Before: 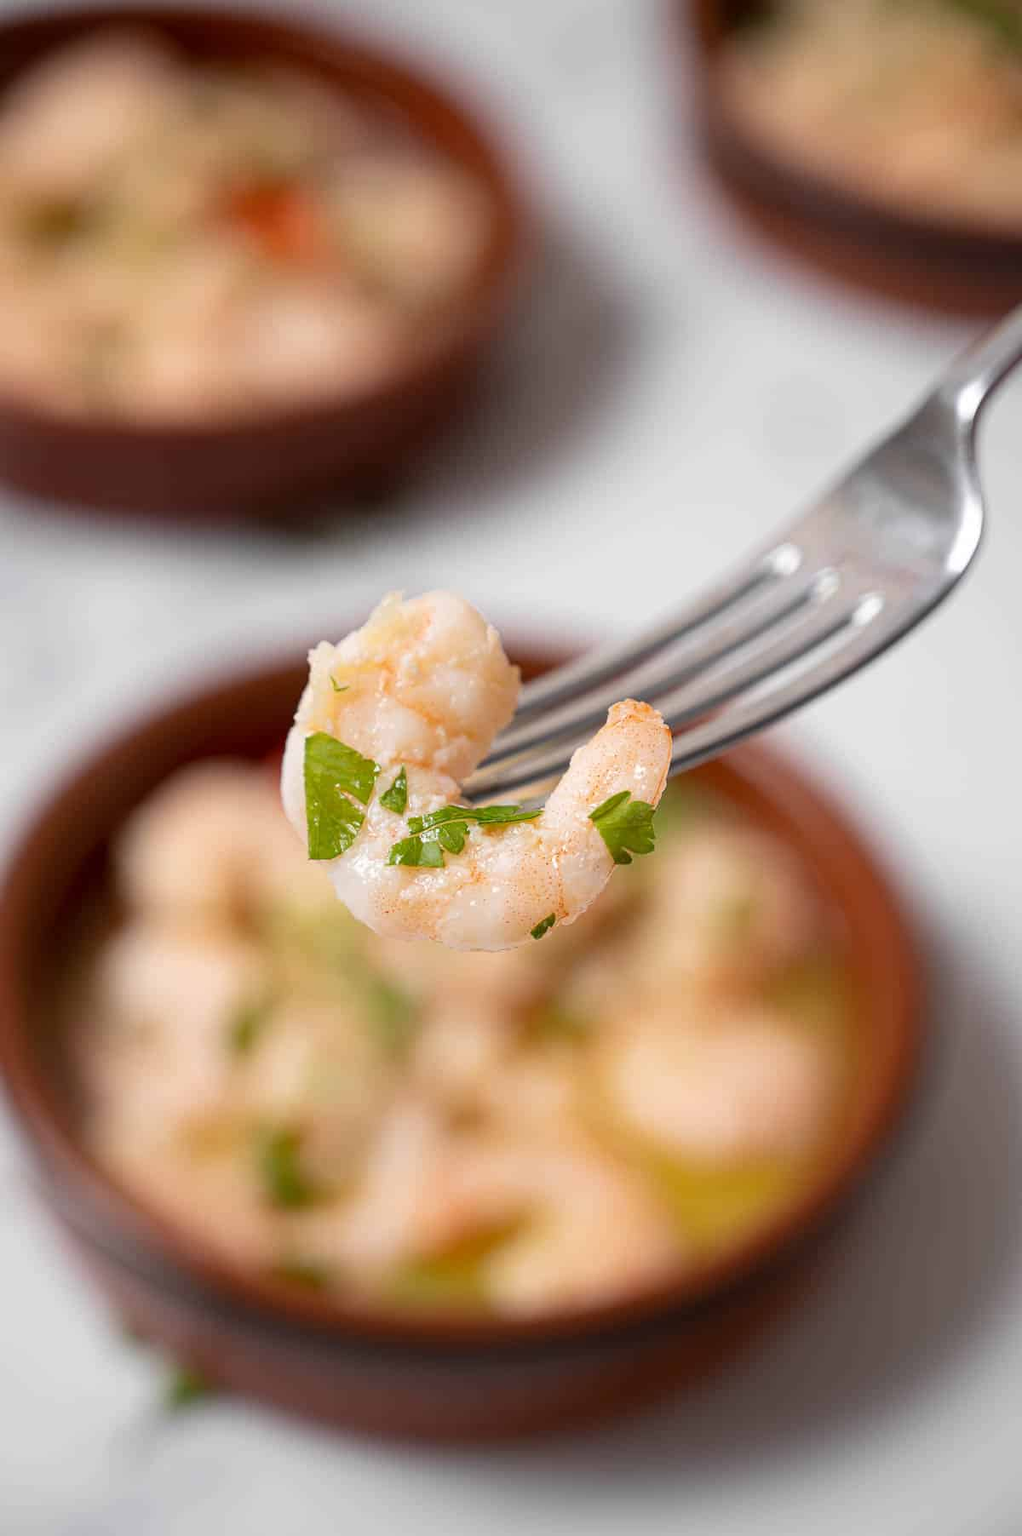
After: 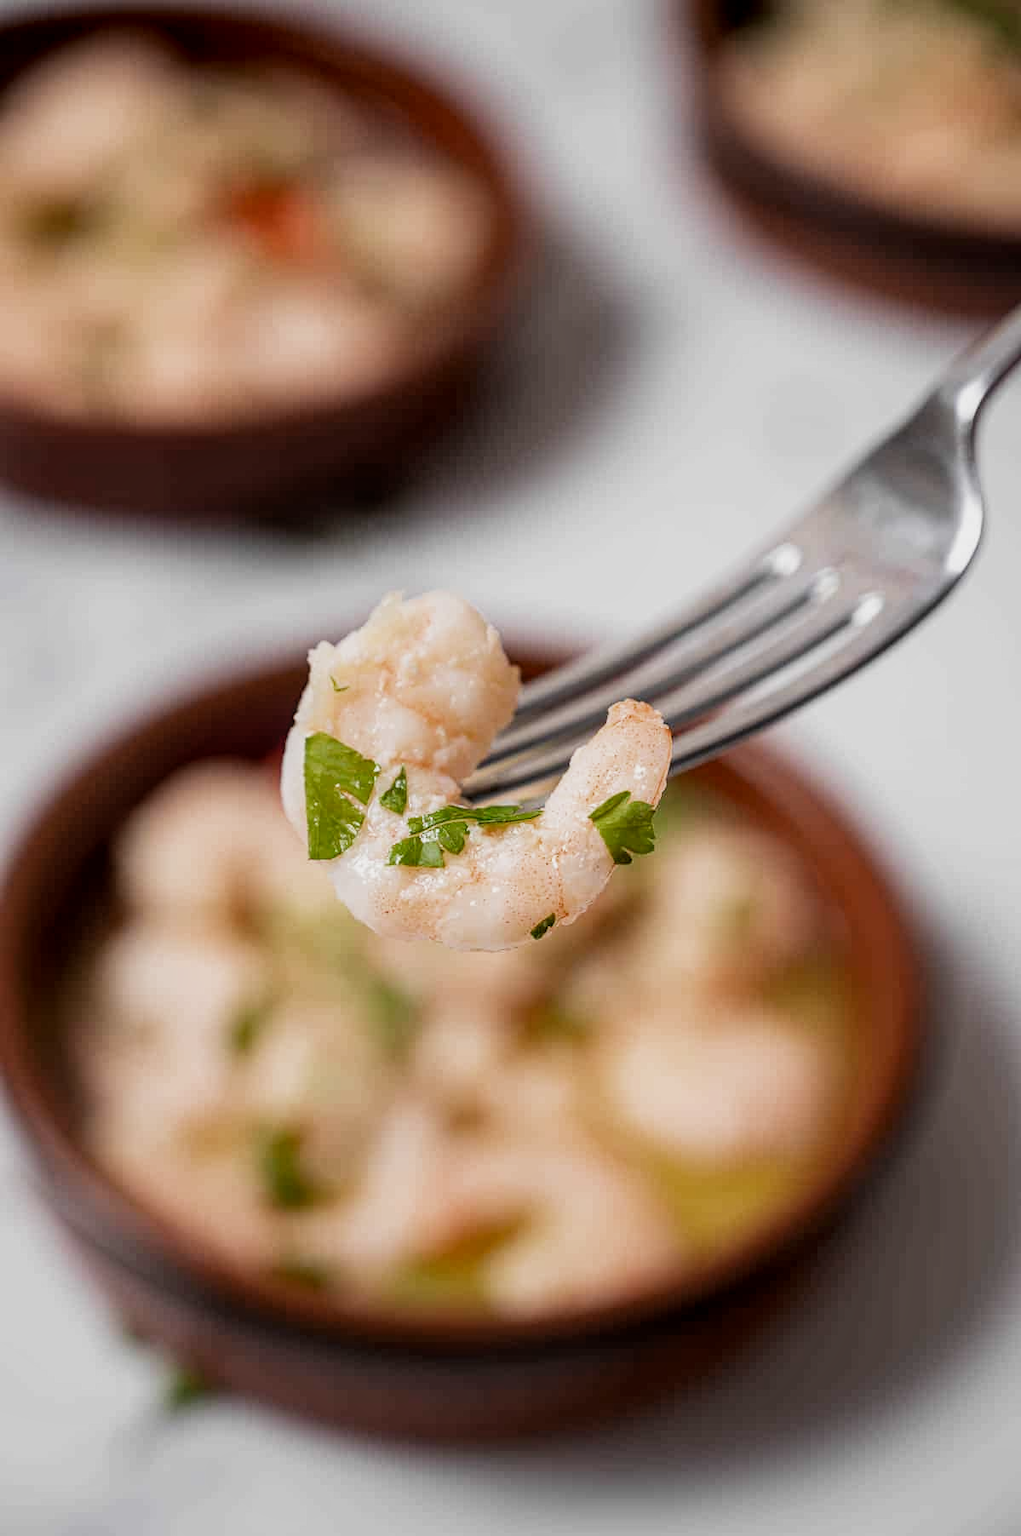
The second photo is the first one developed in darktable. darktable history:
filmic rgb: middle gray luminance 21.73%, black relative exposure -14 EV, white relative exposure 2.96 EV, threshold 6 EV, target black luminance 0%, hardness 8.81, latitude 59.69%, contrast 1.208, highlights saturation mix 5%, shadows ↔ highlights balance 41.6%, add noise in highlights 0, color science v3 (2019), use custom middle-gray values true, iterations of high-quality reconstruction 0, contrast in highlights soft, enable highlight reconstruction true
local contrast: on, module defaults
